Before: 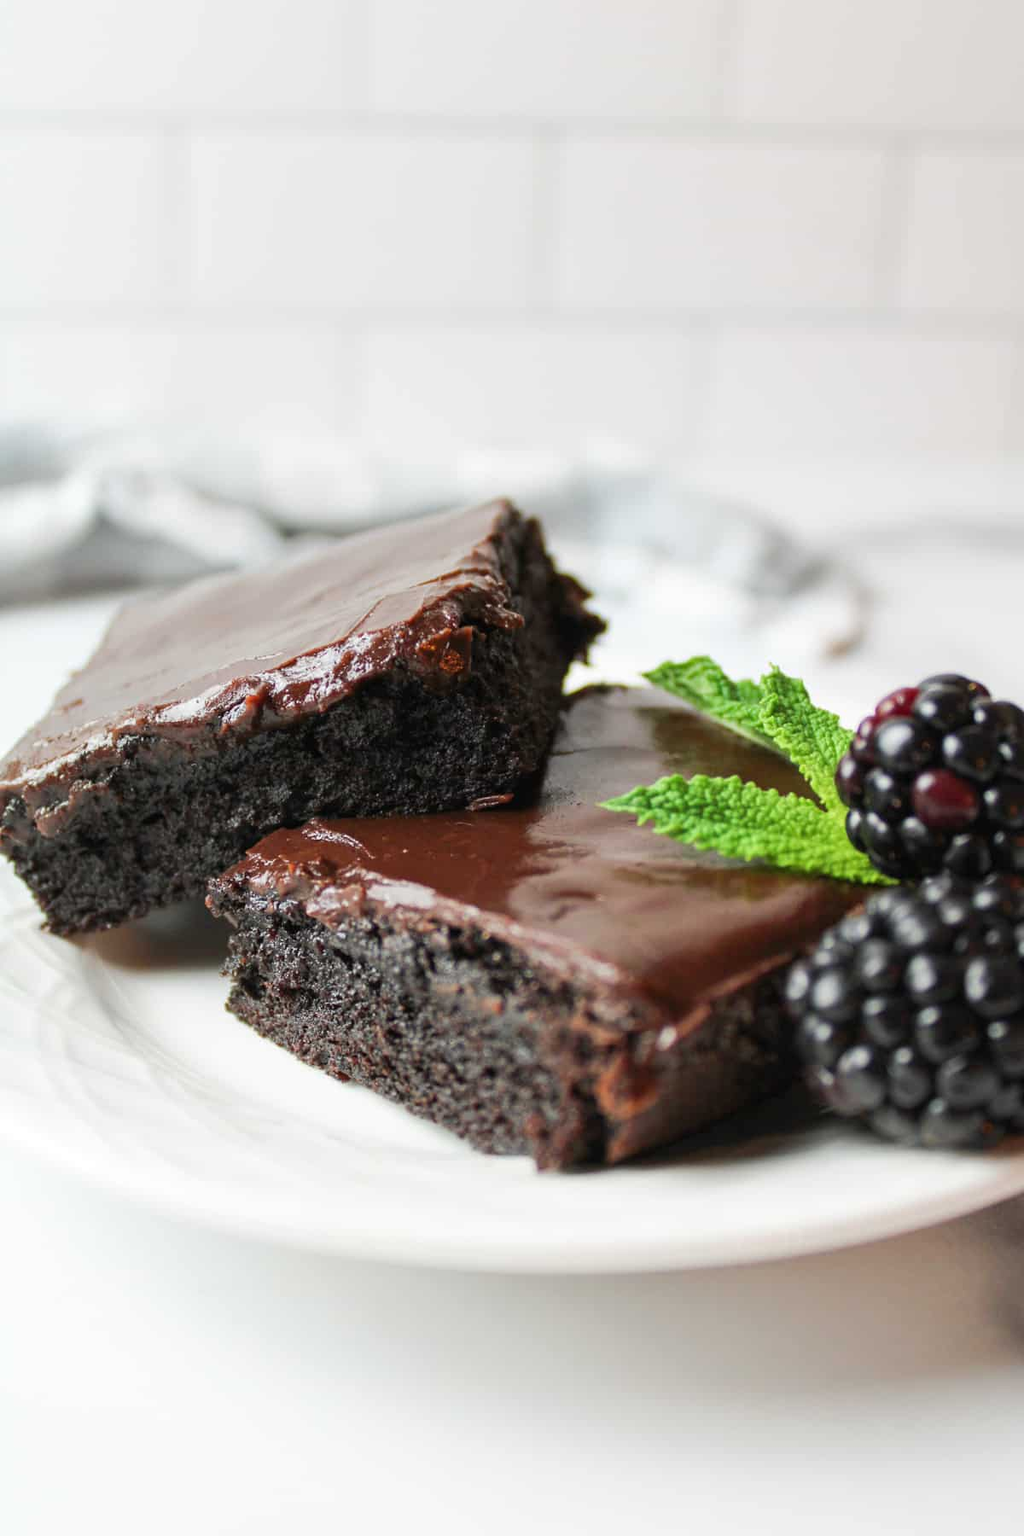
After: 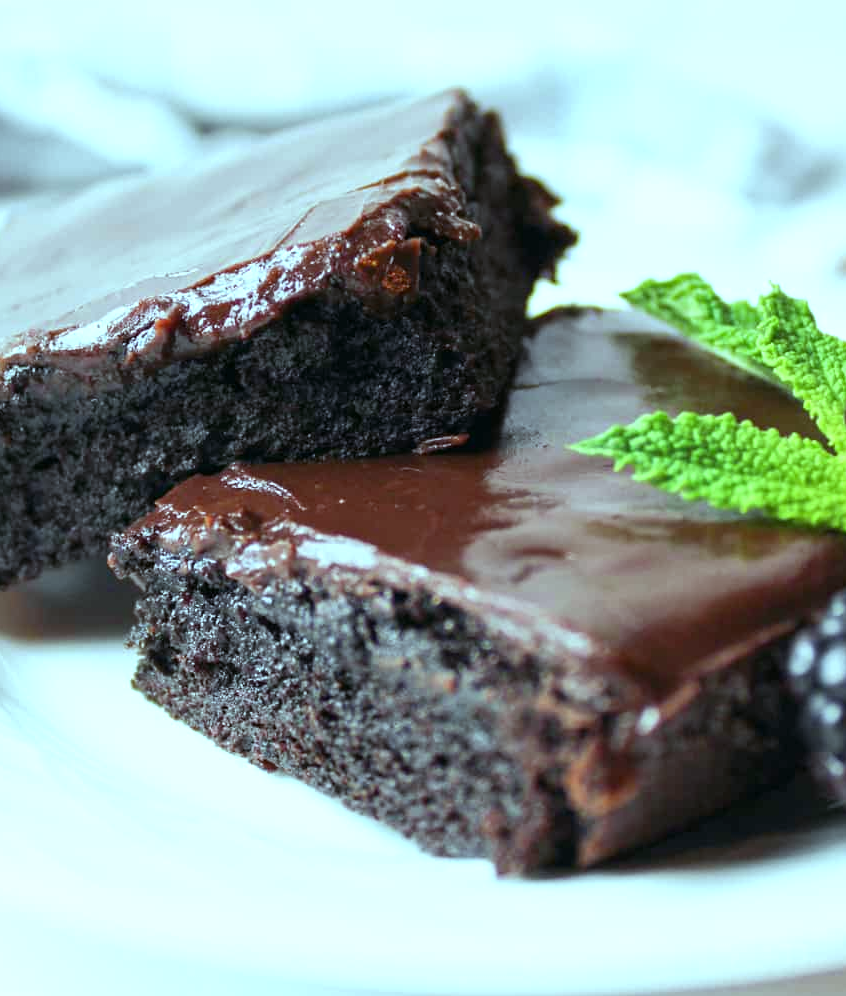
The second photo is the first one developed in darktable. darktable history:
crop: left 11.123%, top 27.61%, right 18.3%, bottom 17.034%
white balance: red 1.004, blue 1.096
exposure: black level correction 0.001, exposure 0.191 EV, compensate highlight preservation false
color balance: mode lift, gamma, gain (sRGB), lift [0.997, 0.979, 1.021, 1.011], gamma [1, 1.084, 0.916, 0.998], gain [1, 0.87, 1.13, 1.101], contrast 4.55%, contrast fulcrum 38.24%, output saturation 104.09%
